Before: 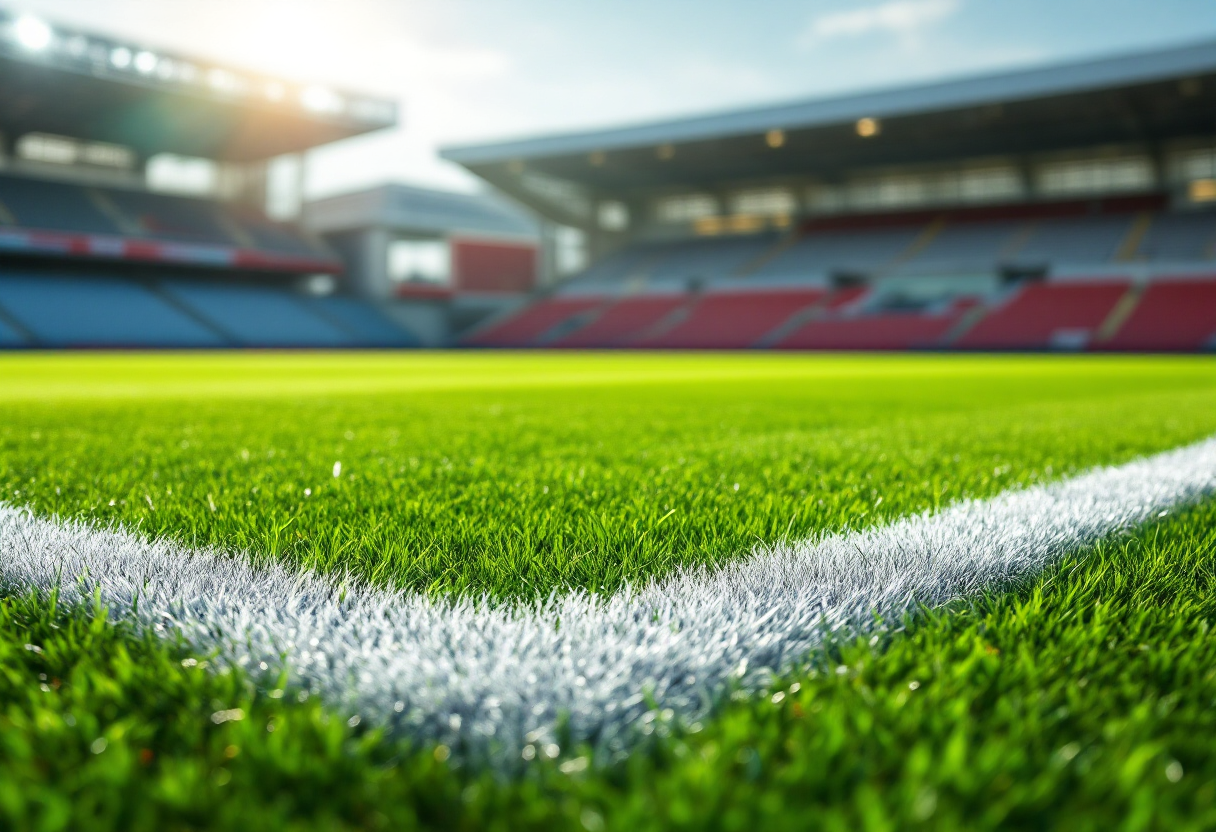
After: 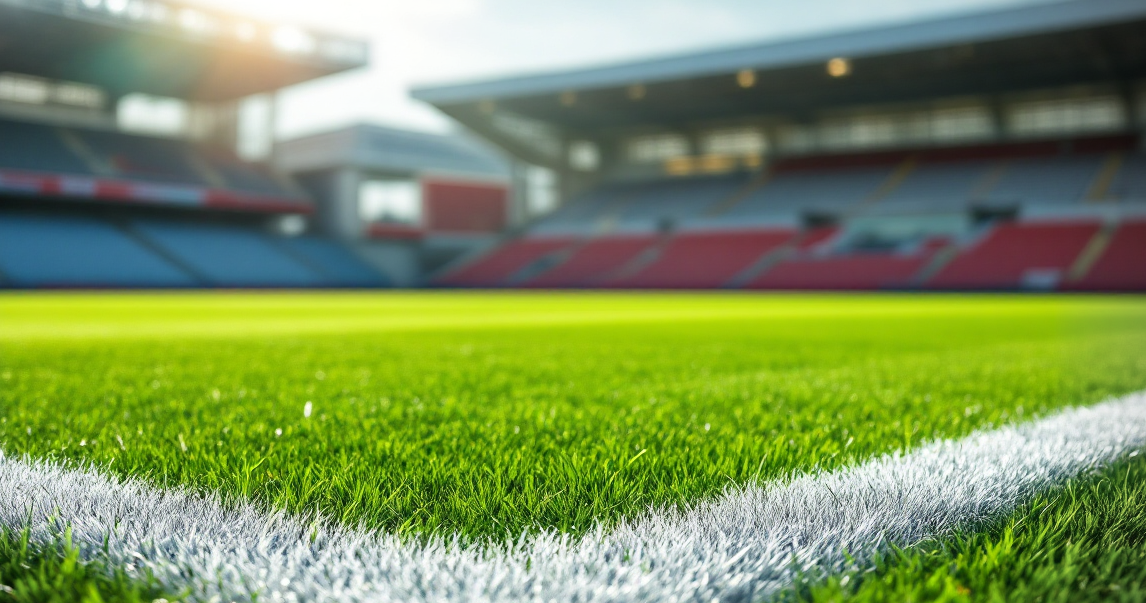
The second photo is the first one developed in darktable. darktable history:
vignetting: fall-off start 91.26%, center (-0.075, 0.071)
crop: left 2.433%, top 7.233%, right 3.288%, bottom 20.175%
